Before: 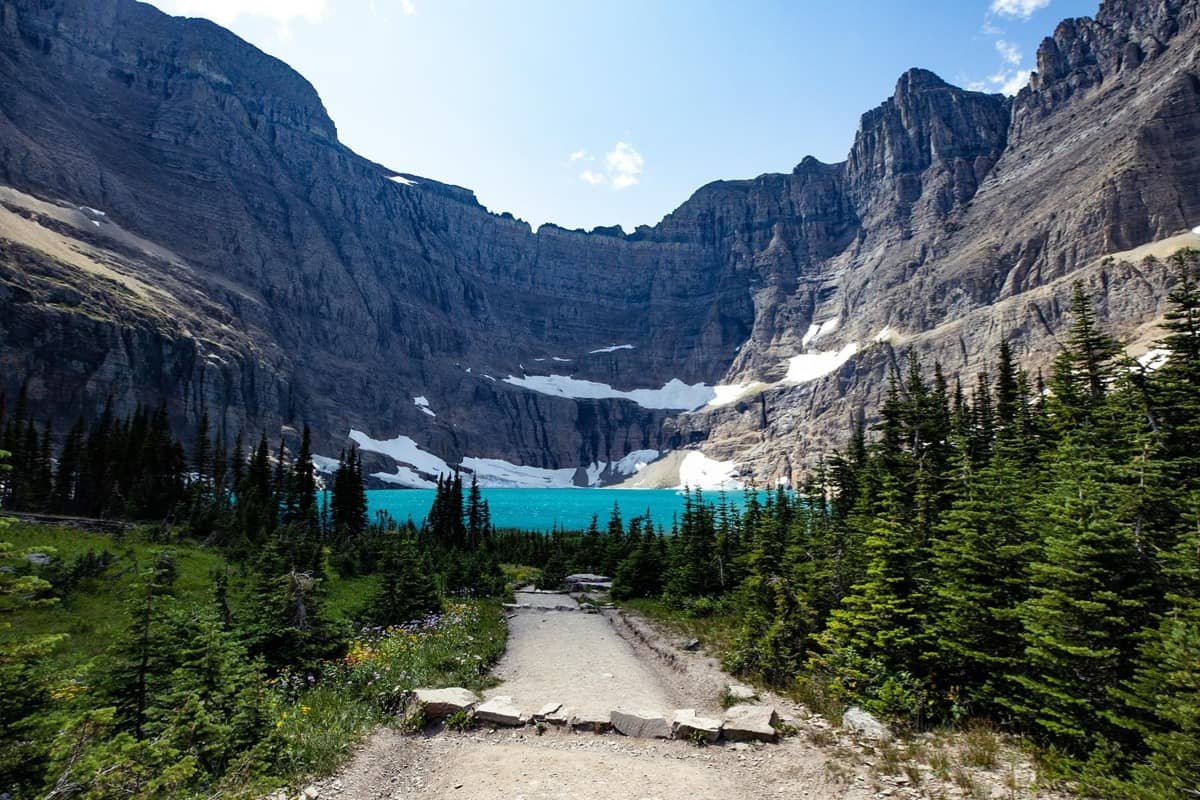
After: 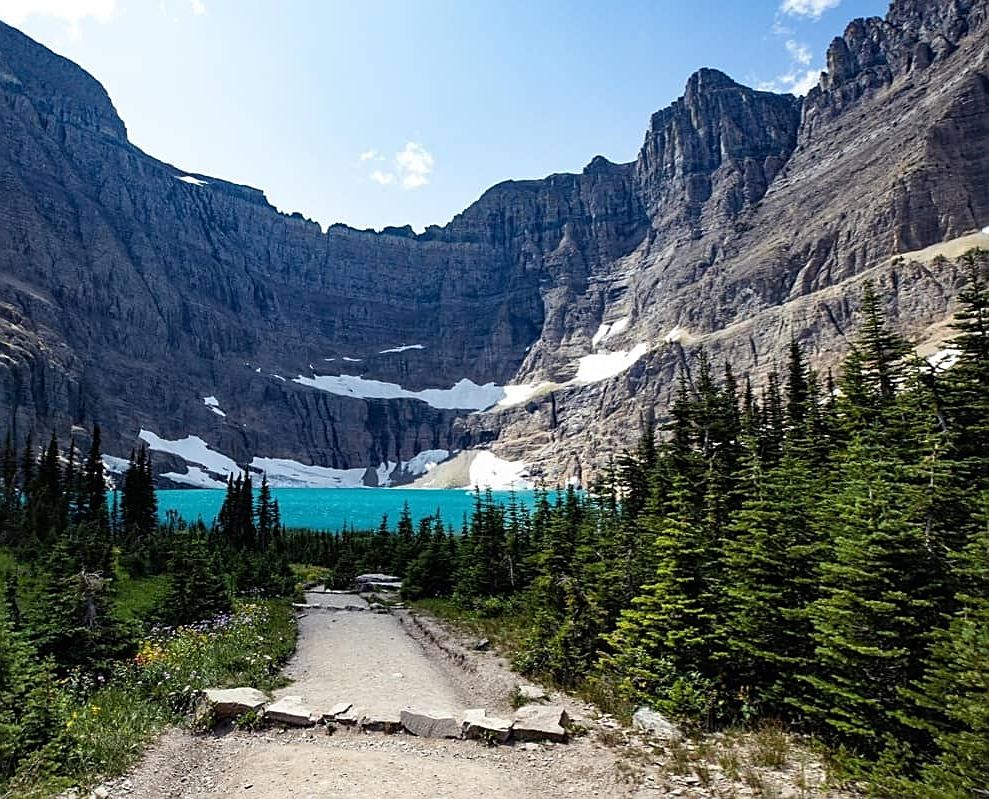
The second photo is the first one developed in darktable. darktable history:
crop: left 17.582%, bottom 0.031%
sharpen: on, module defaults
exposure: compensate highlight preservation false
